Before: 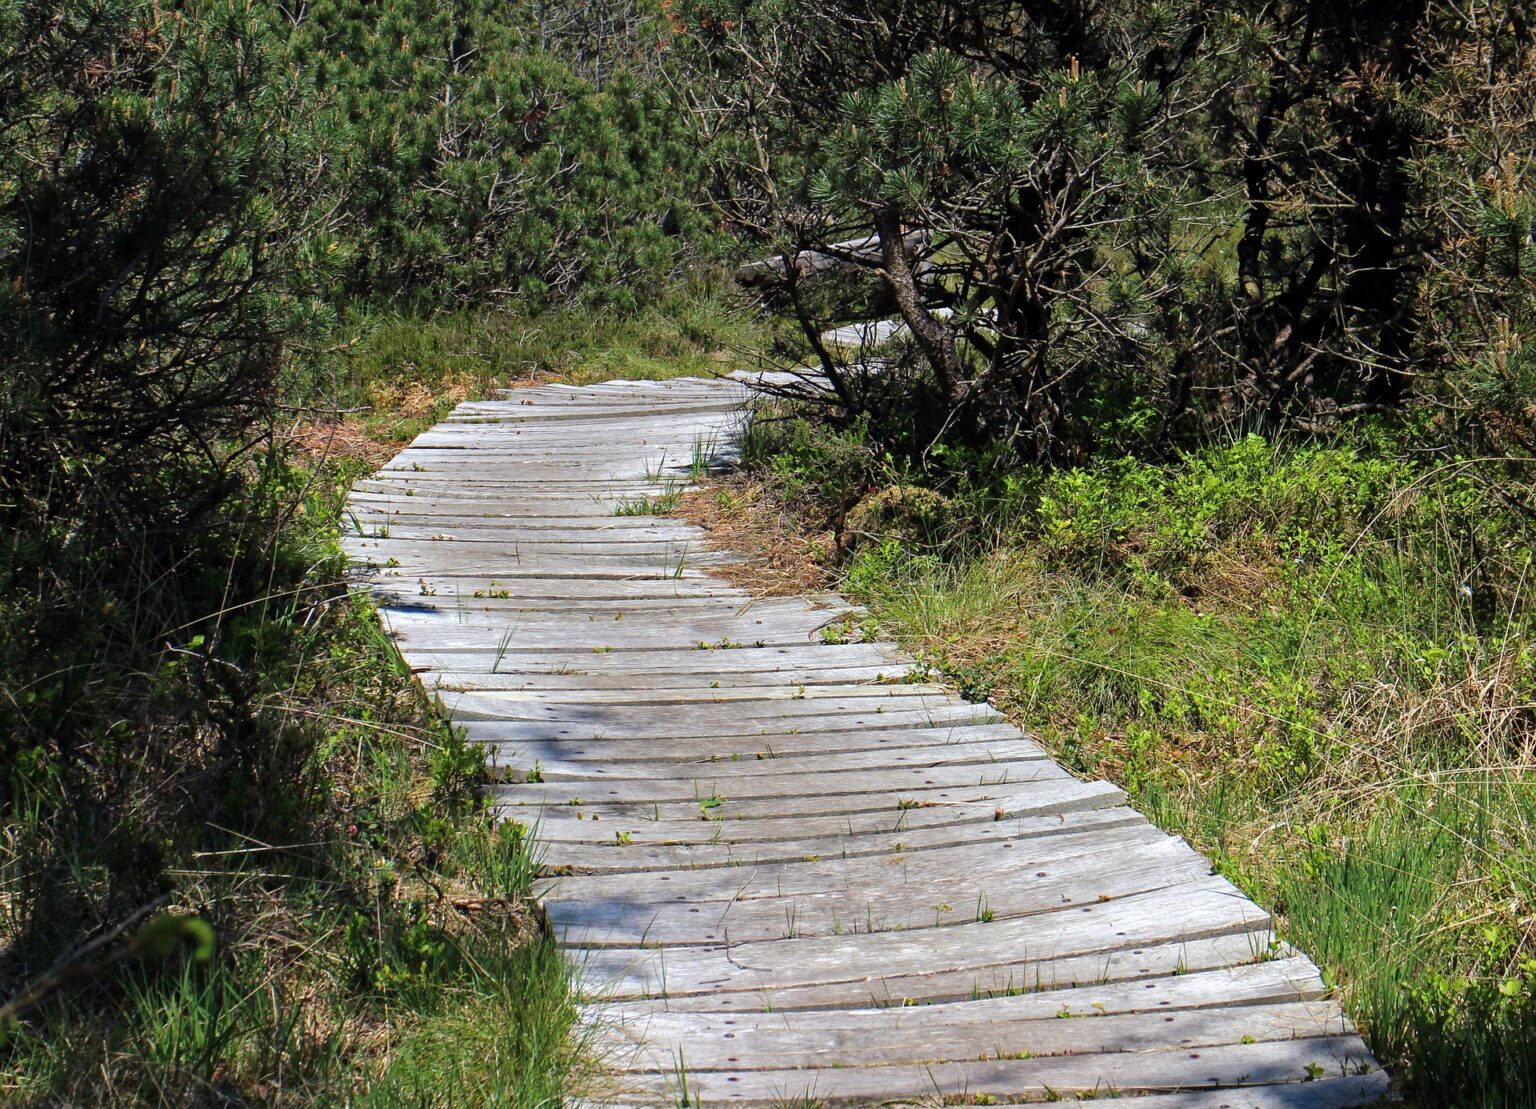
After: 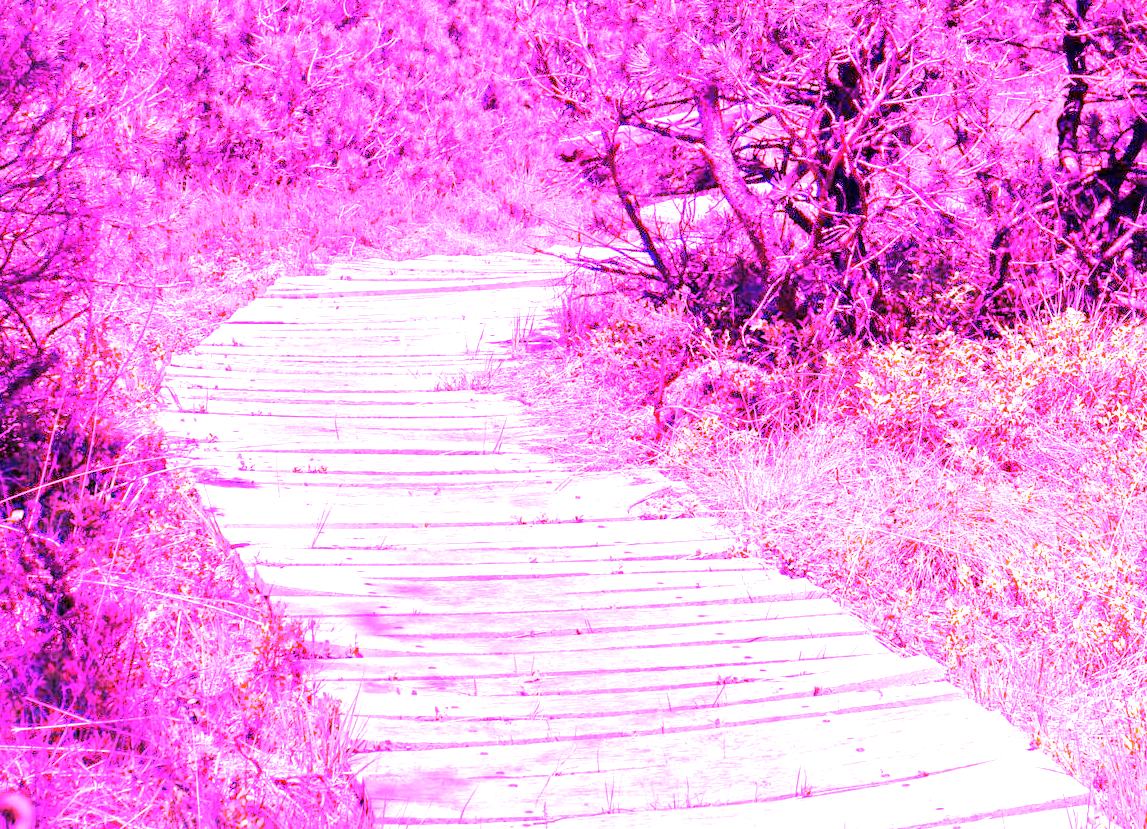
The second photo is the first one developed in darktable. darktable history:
crop and rotate: left 11.831%, top 11.346%, right 13.429%, bottom 13.899%
exposure: black level correction 0, exposure 1.2 EV, compensate highlight preservation false
white balance: red 8, blue 8
